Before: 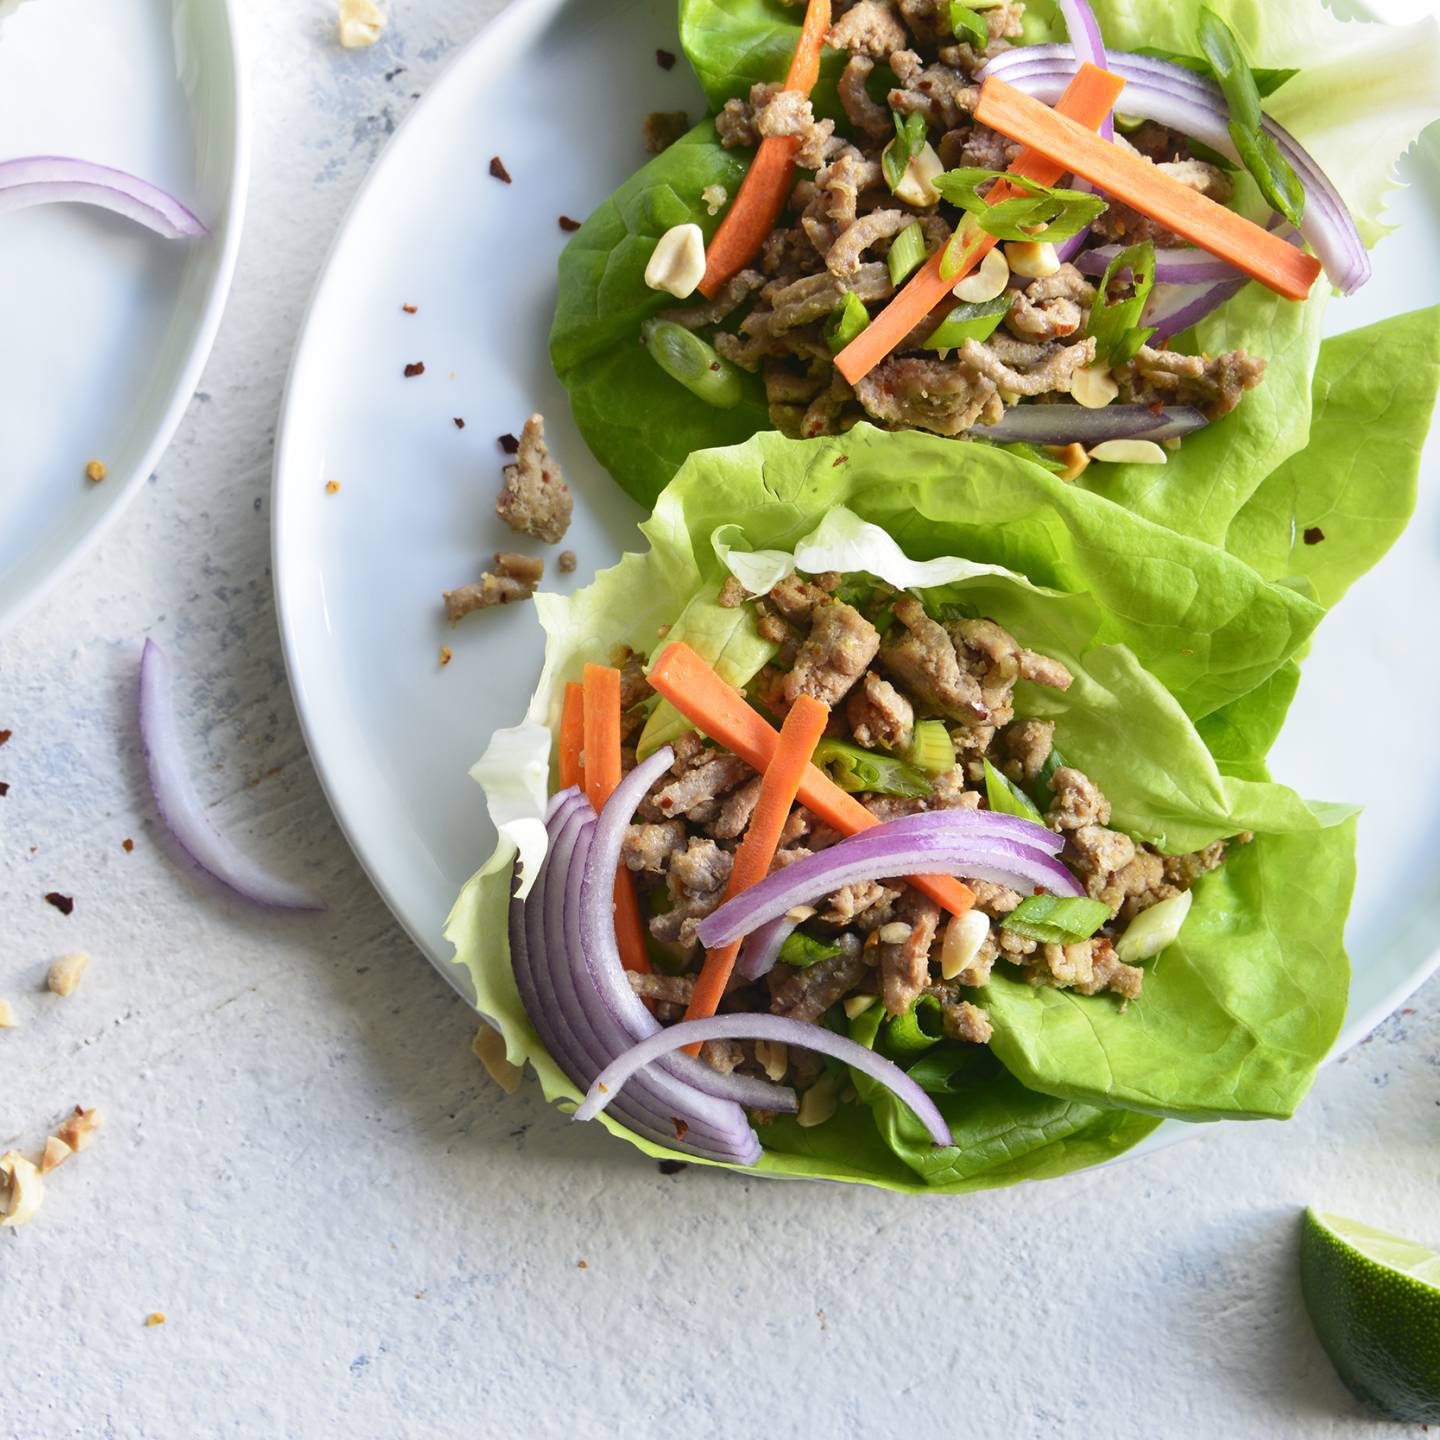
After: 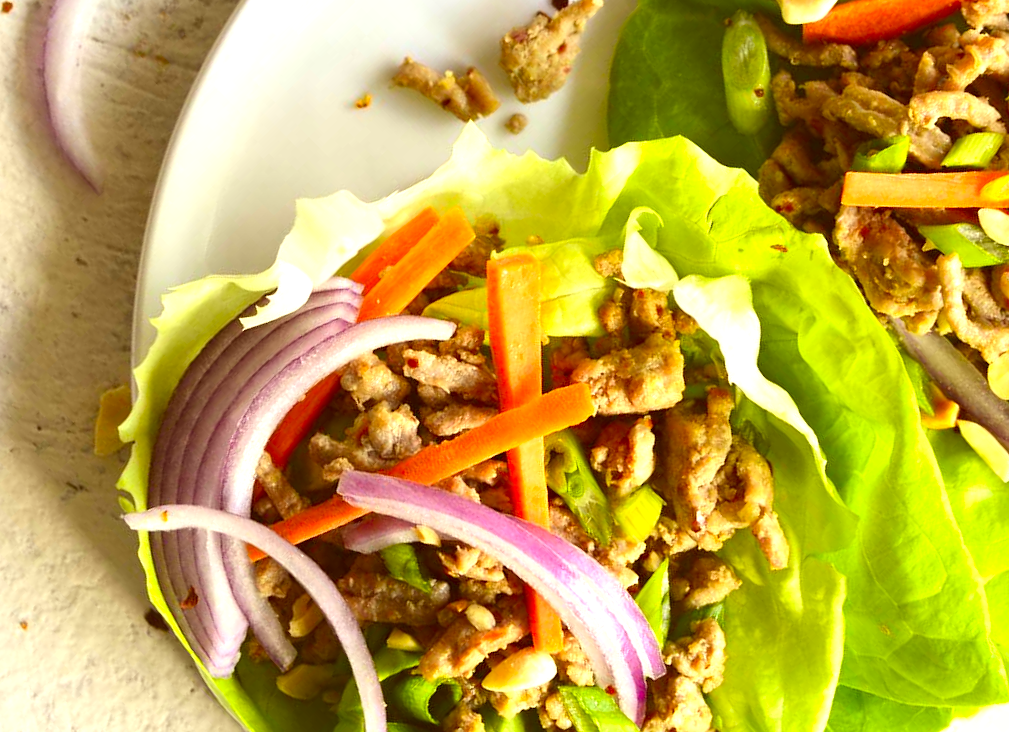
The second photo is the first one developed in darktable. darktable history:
exposure: exposure 0.735 EV, compensate highlight preservation false
crop and rotate: angle -45.68°, top 16.381%, right 0.817%, bottom 11.639%
contrast brightness saturation: contrast 0.076, saturation 0.2
color correction: highlights a* 0.998, highlights b* 23.84, shadows a* 15.31, shadows b* 24.63
tone equalizer: on, module defaults
